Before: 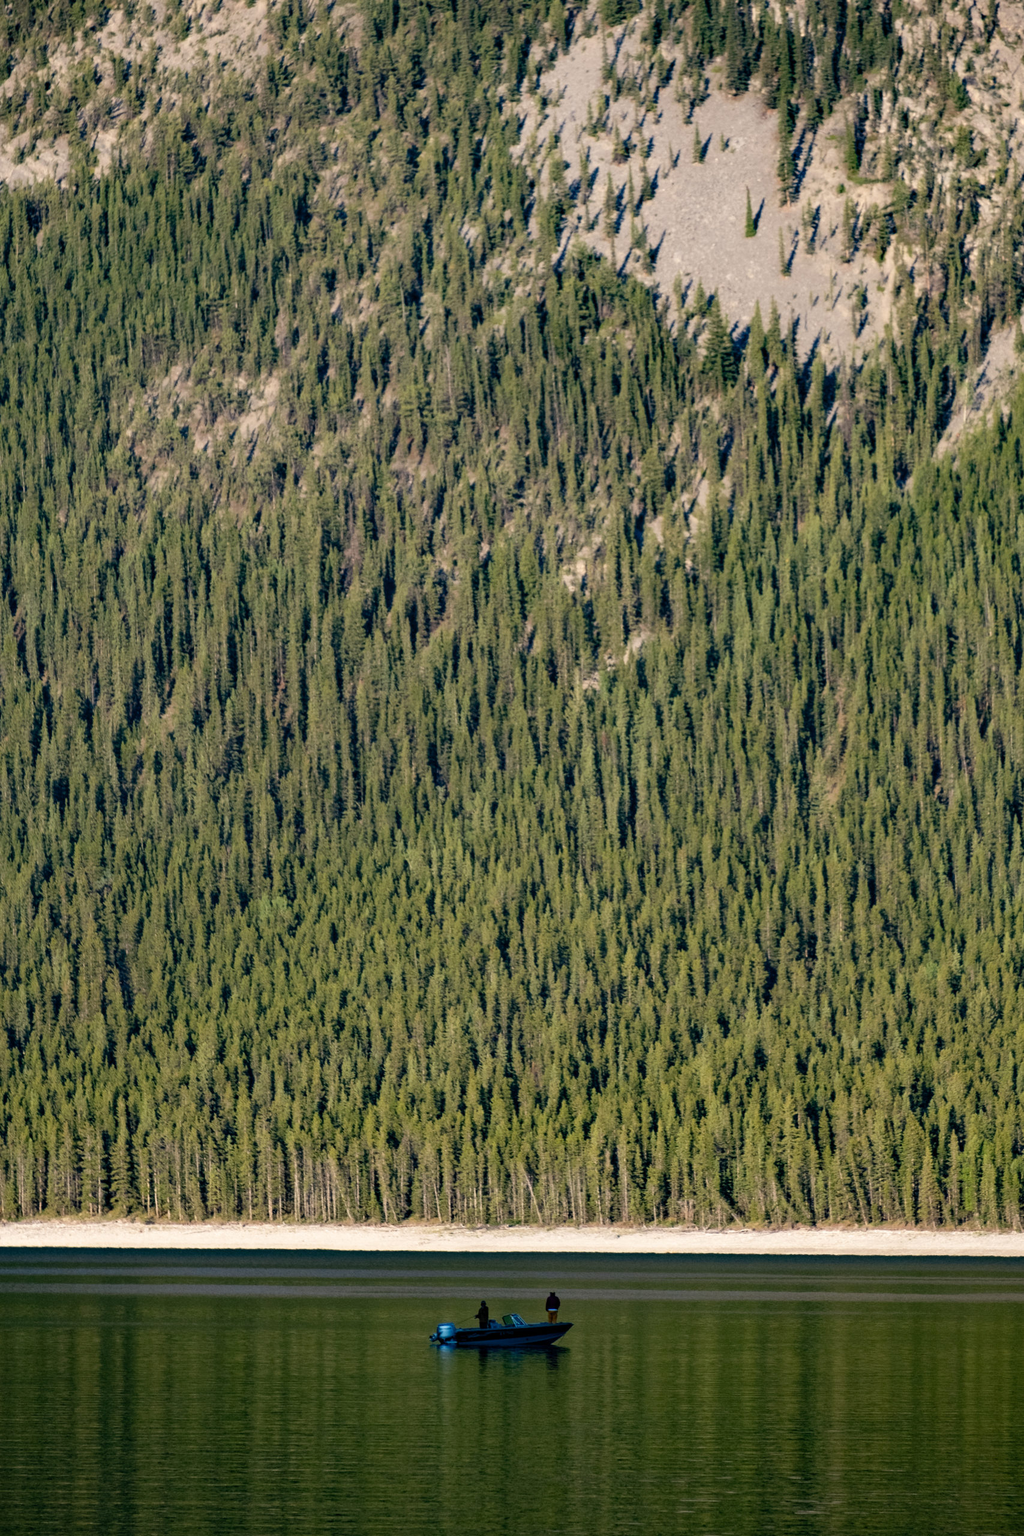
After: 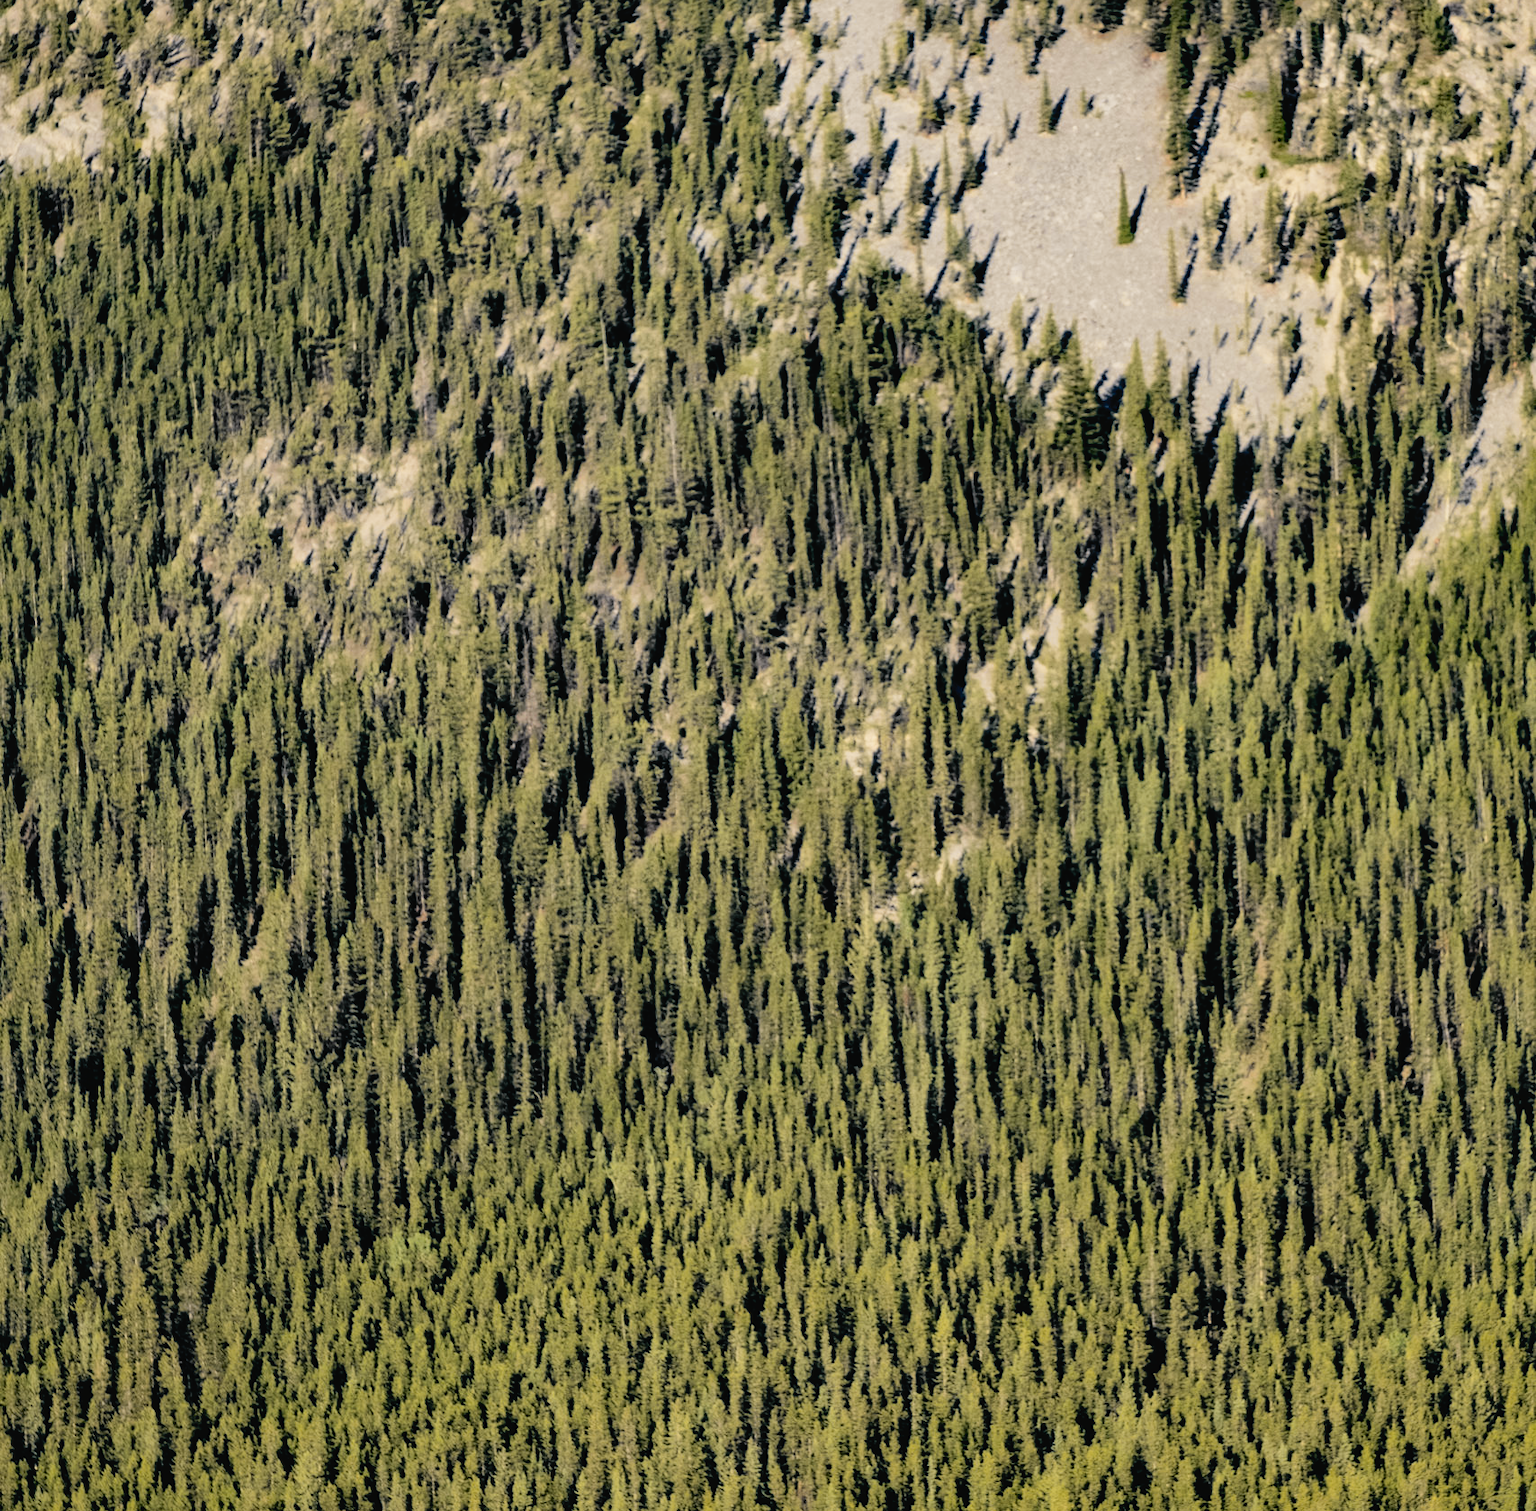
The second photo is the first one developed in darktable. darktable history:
tone curve: curves: ch0 [(0, 0.013) (0.129, 0.1) (0.327, 0.382) (0.489, 0.573) (0.66, 0.748) (0.858, 0.926) (1, 0.977)]; ch1 [(0, 0) (0.353, 0.344) (0.45, 0.46) (0.498, 0.498) (0.521, 0.512) (0.563, 0.559) (0.592, 0.585) (0.647, 0.68) (1, 1)]; ch2 [(0, 0) (0.333, 0.346) (0.375, 0.375) (0.427, 0.44) (0.476, 0.492) (0.511, 0.508) (0.528, 0.533) (0.579, 0.61) (0.612, 0.644) (0.66, 0.715) (1, 1)], color space Lab, independent channels, preserve colors none
filmic rgb: black relative exposure -5 EV, white relative exposure 3.5 EV, hardness 3.19, contrast 1.3, highlights saturation mix -50%
crop and rotate: top 4.848%, bottom 29.503%
shadows and highlights: on, module defaults
